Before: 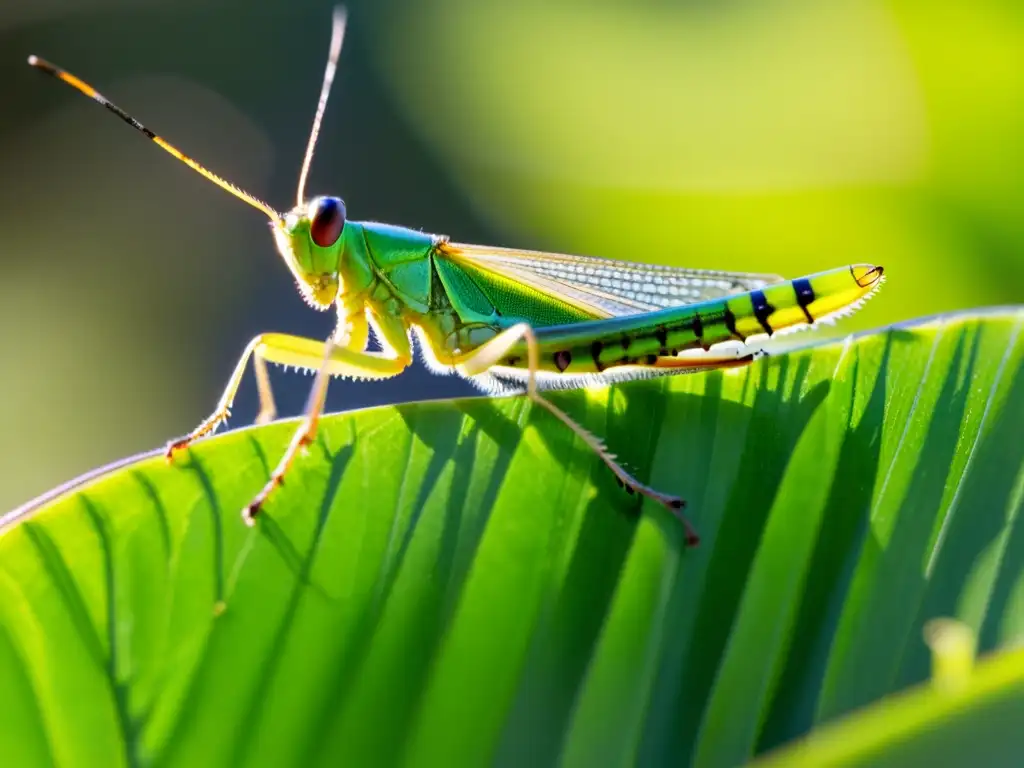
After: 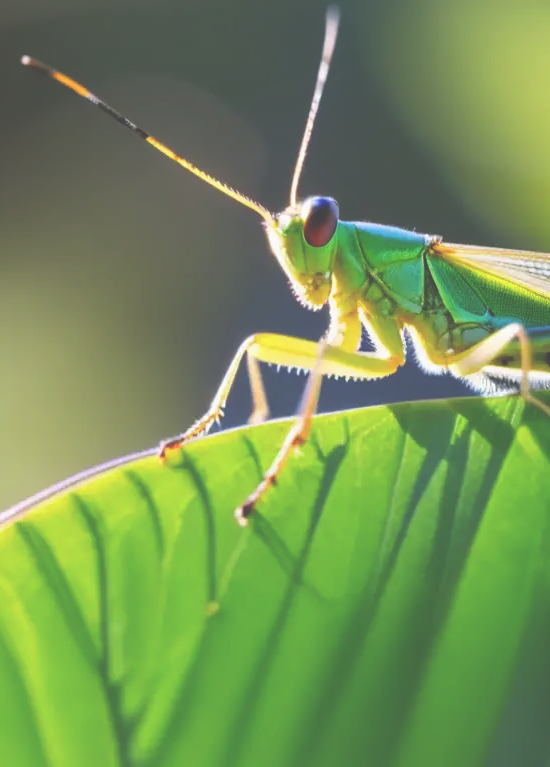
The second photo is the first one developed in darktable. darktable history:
exposure: black level correction -0.061, exposure -0.049 EV, compensate highlight preservation false
crop: left 0.758%, right 45.474%, bottom 0.091%
